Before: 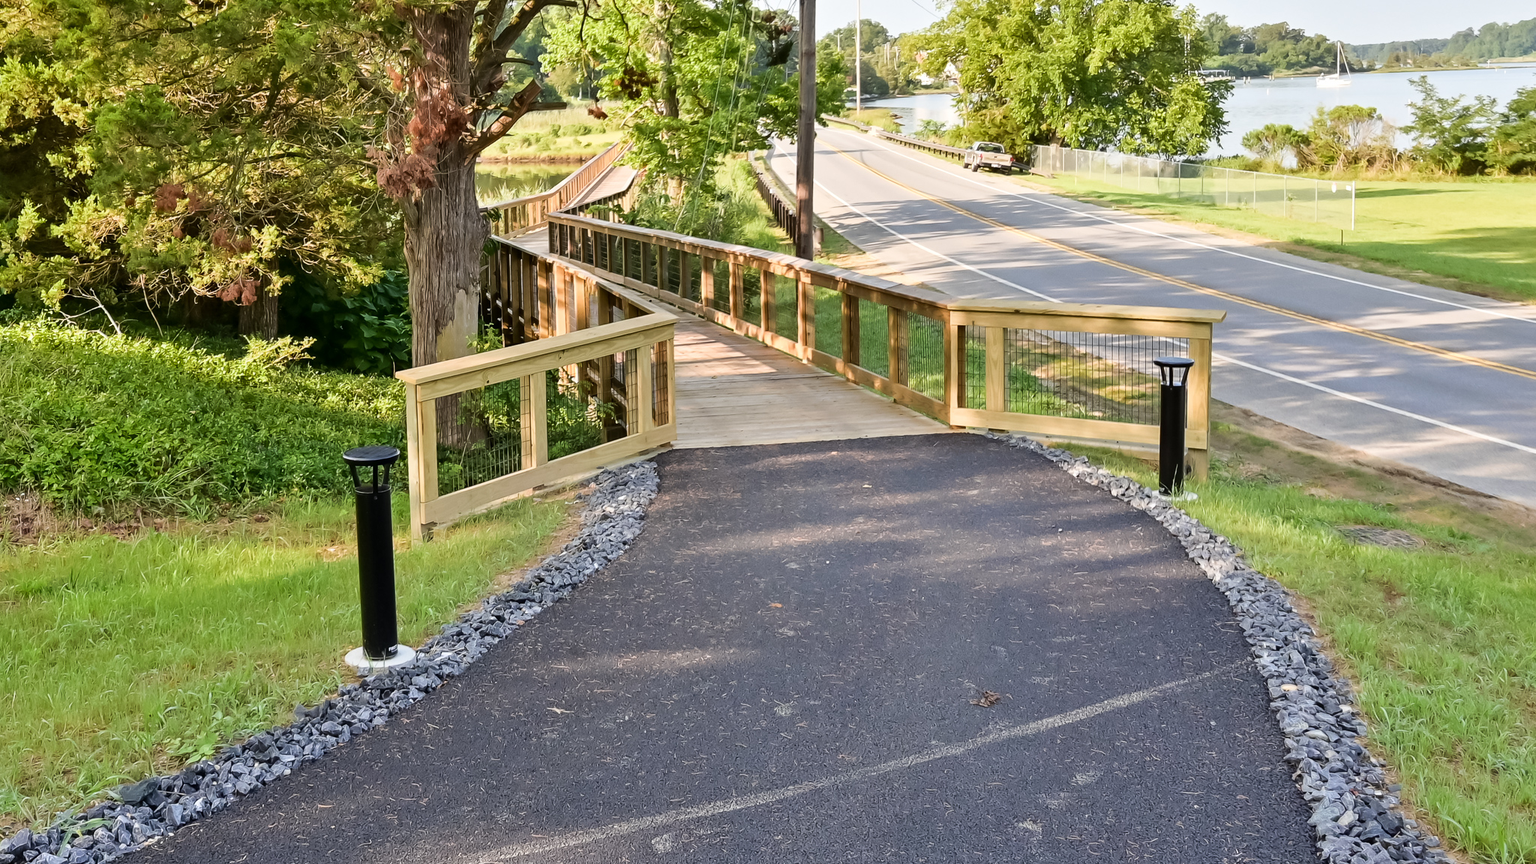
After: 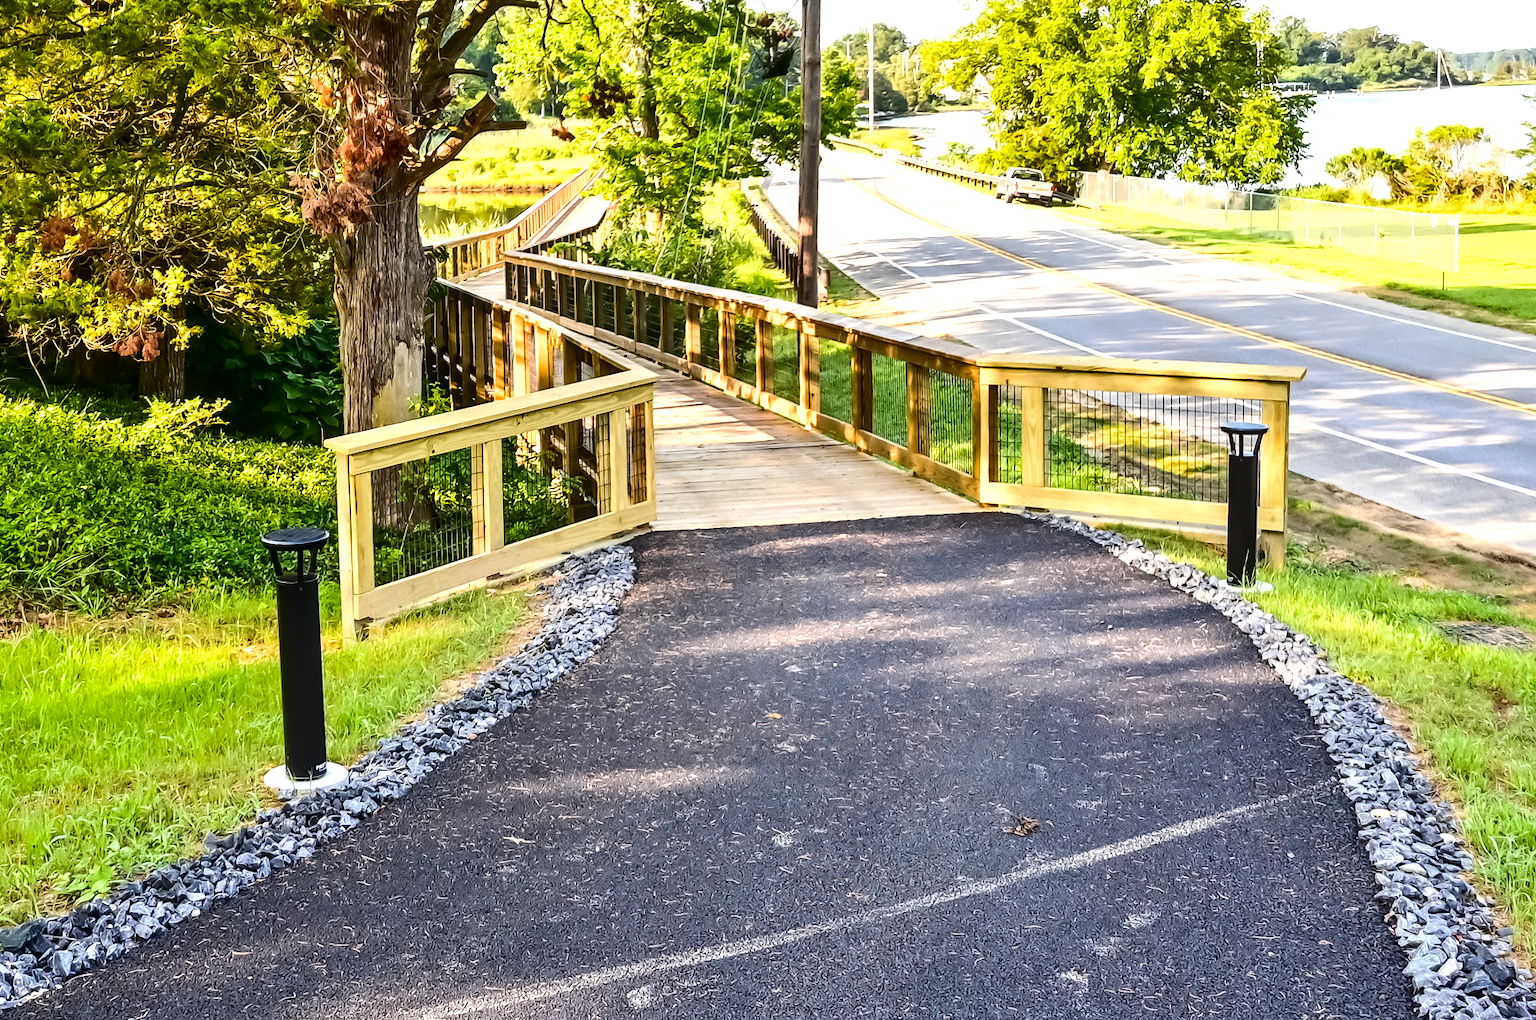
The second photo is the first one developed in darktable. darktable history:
color balance rgb: power › luminance 1.46%, perceptual saturation grading › global saturation 31.101%, perceptual brilliance grading › global brilliance -5.107%, perceptual brilliance grading › highlights 24.741%, perceptual brilliance grading › mid-tones 7.127%, perceptual brilliance grading › shadows -4.861%
crop: left 7.95%, right 7.464%
contrast brightness saturation: contrast 0.22
local contrast: on, module defaults
